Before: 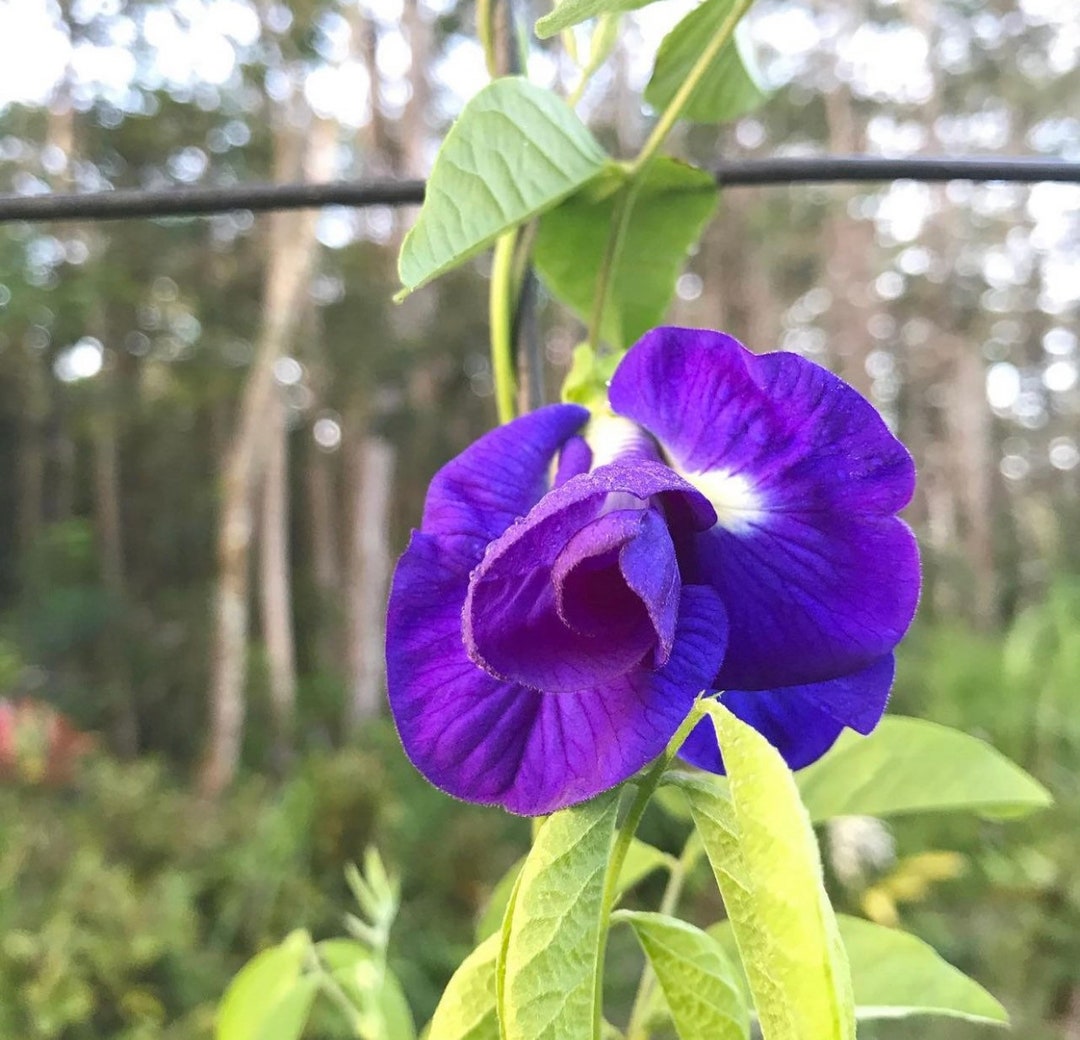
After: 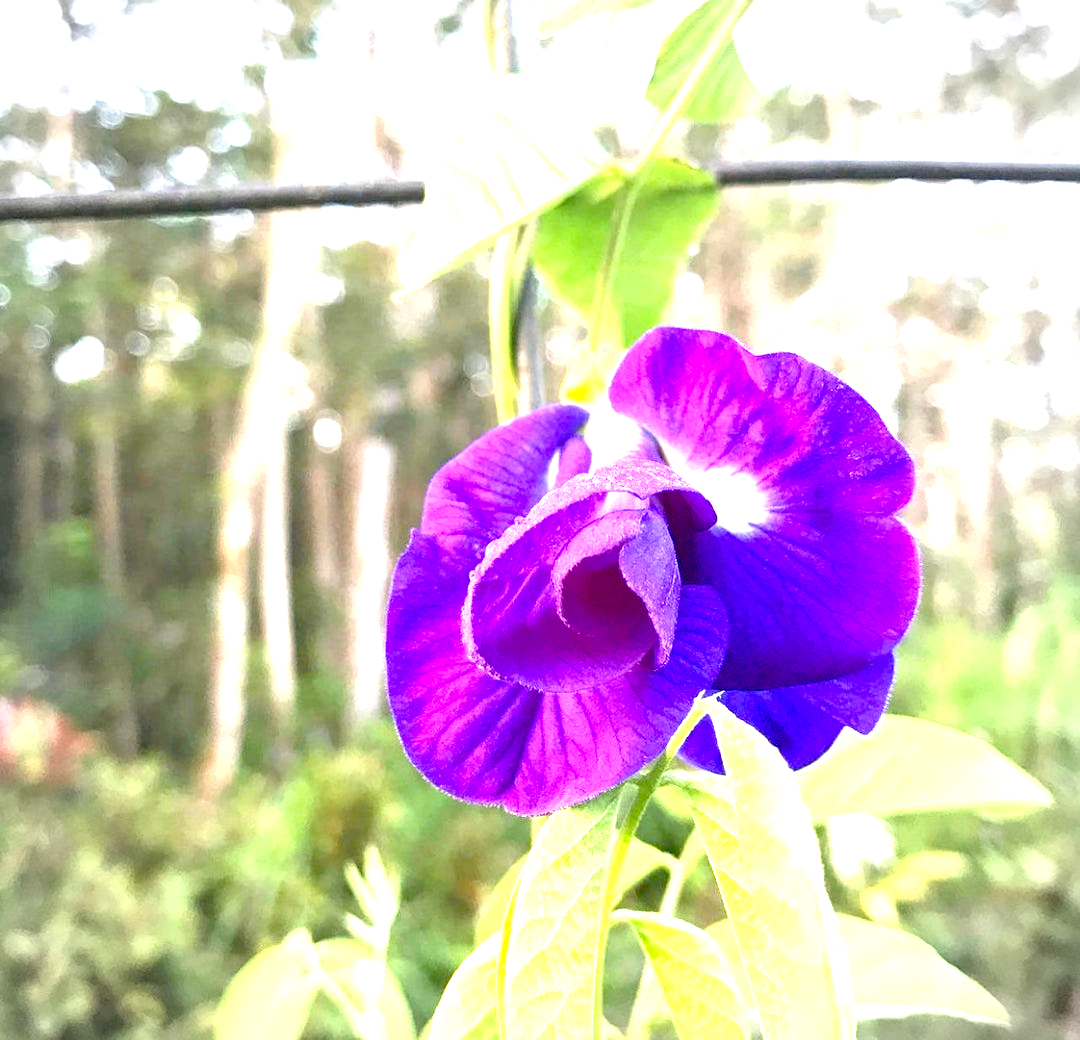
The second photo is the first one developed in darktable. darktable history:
exposure: black level correction 0.016, exposure 1.79 EV, compensate exposure bias true, compensate highlight preservation false
vignetting: on, module defaults
